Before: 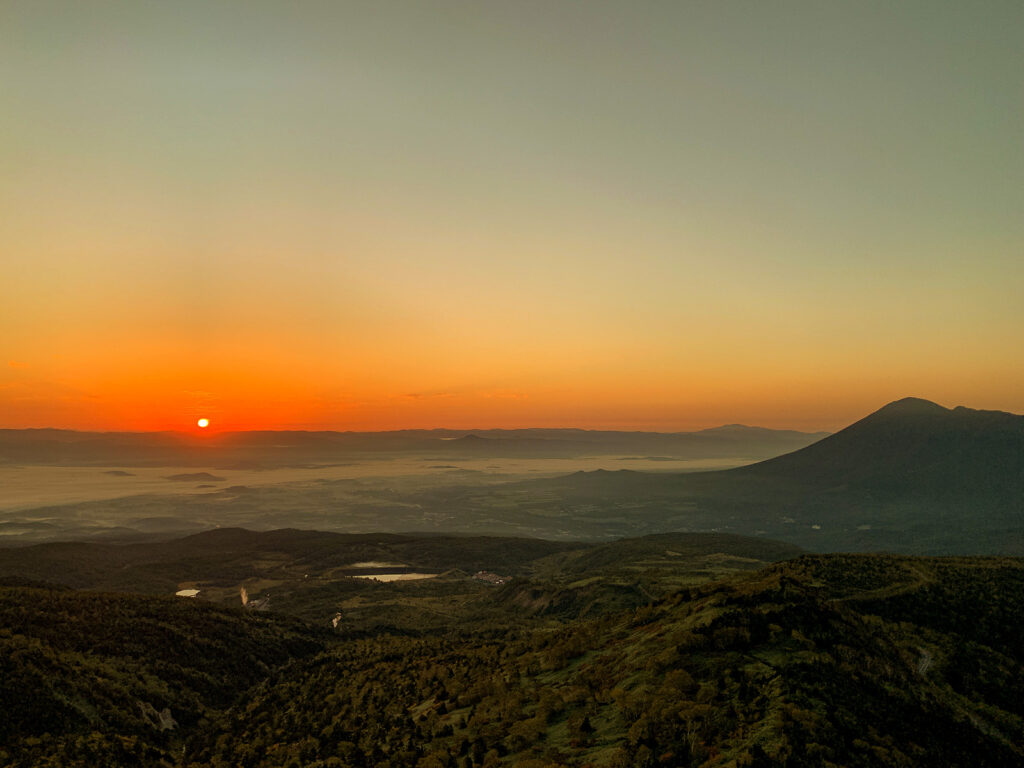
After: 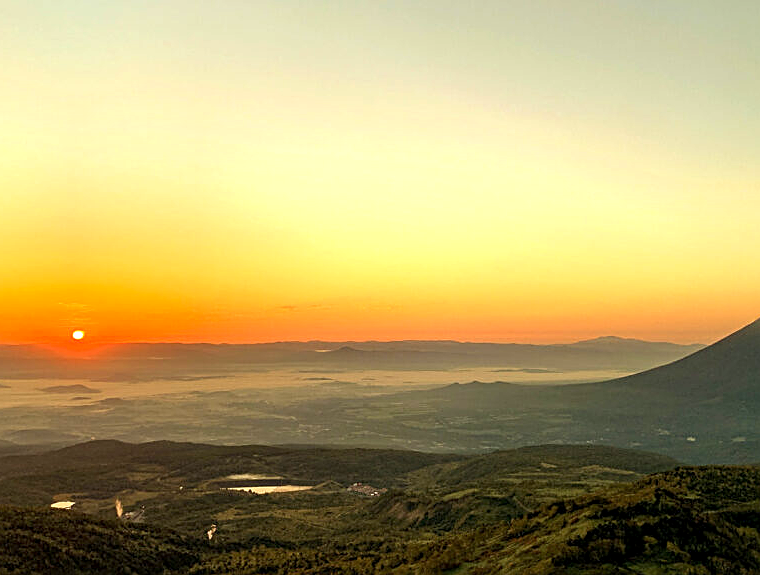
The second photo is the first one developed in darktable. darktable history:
sharpen: on, module defaults
crop and rotate: left 12.21%, top 11.464%, right 13.539%, bottom 13.641%
exposure: black level correction 0.001, exposure 1.118 EV, compensate highlight preservation false
